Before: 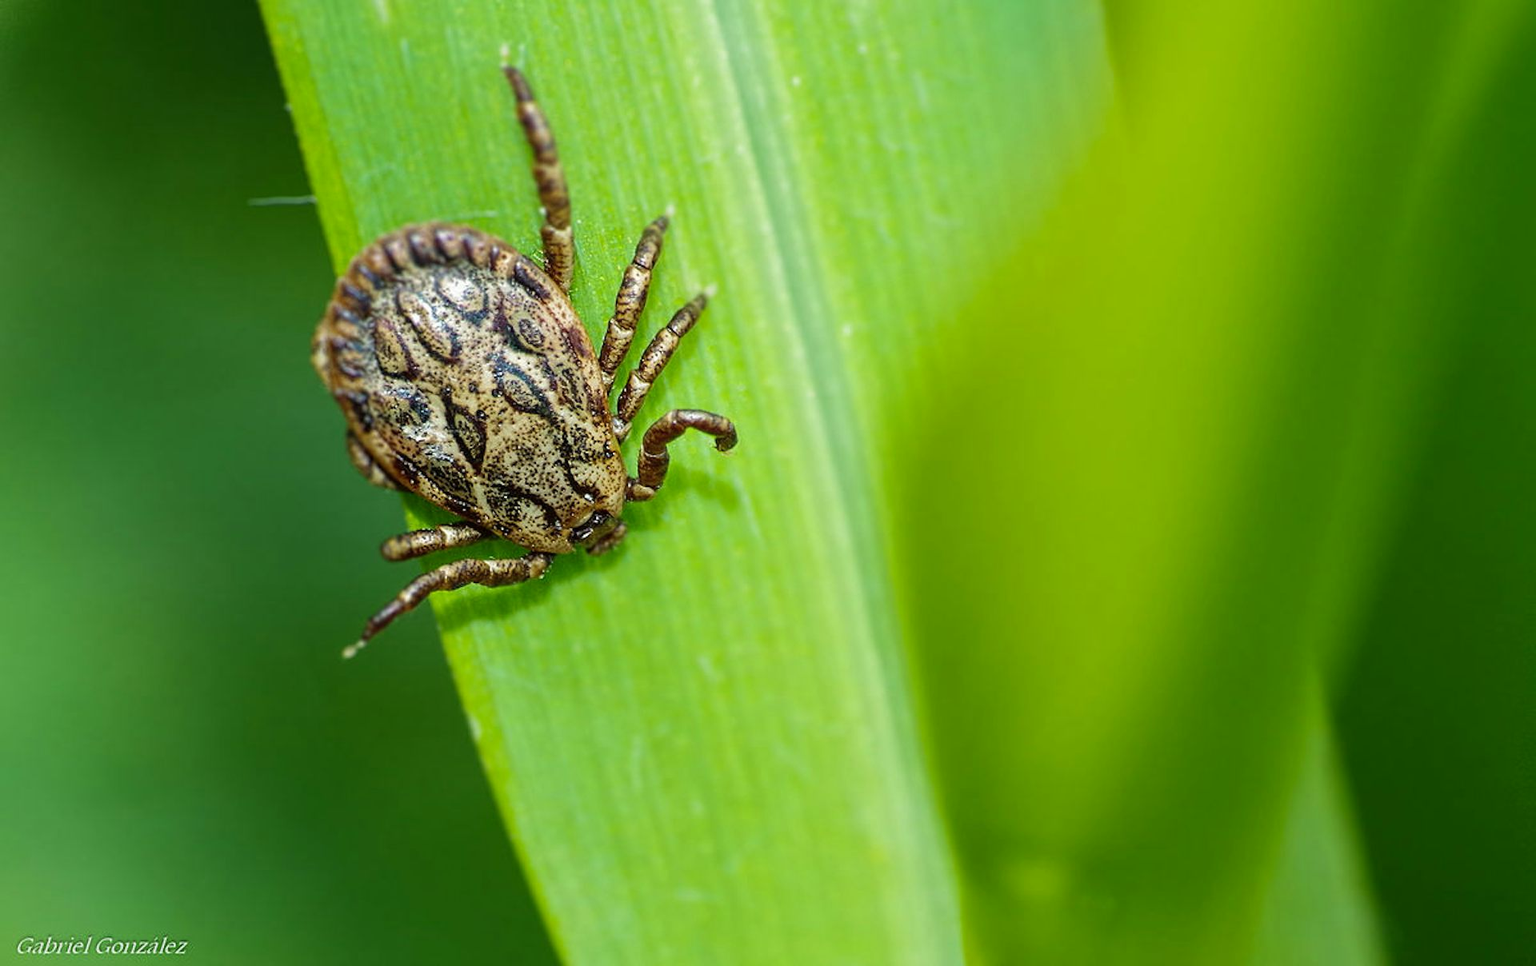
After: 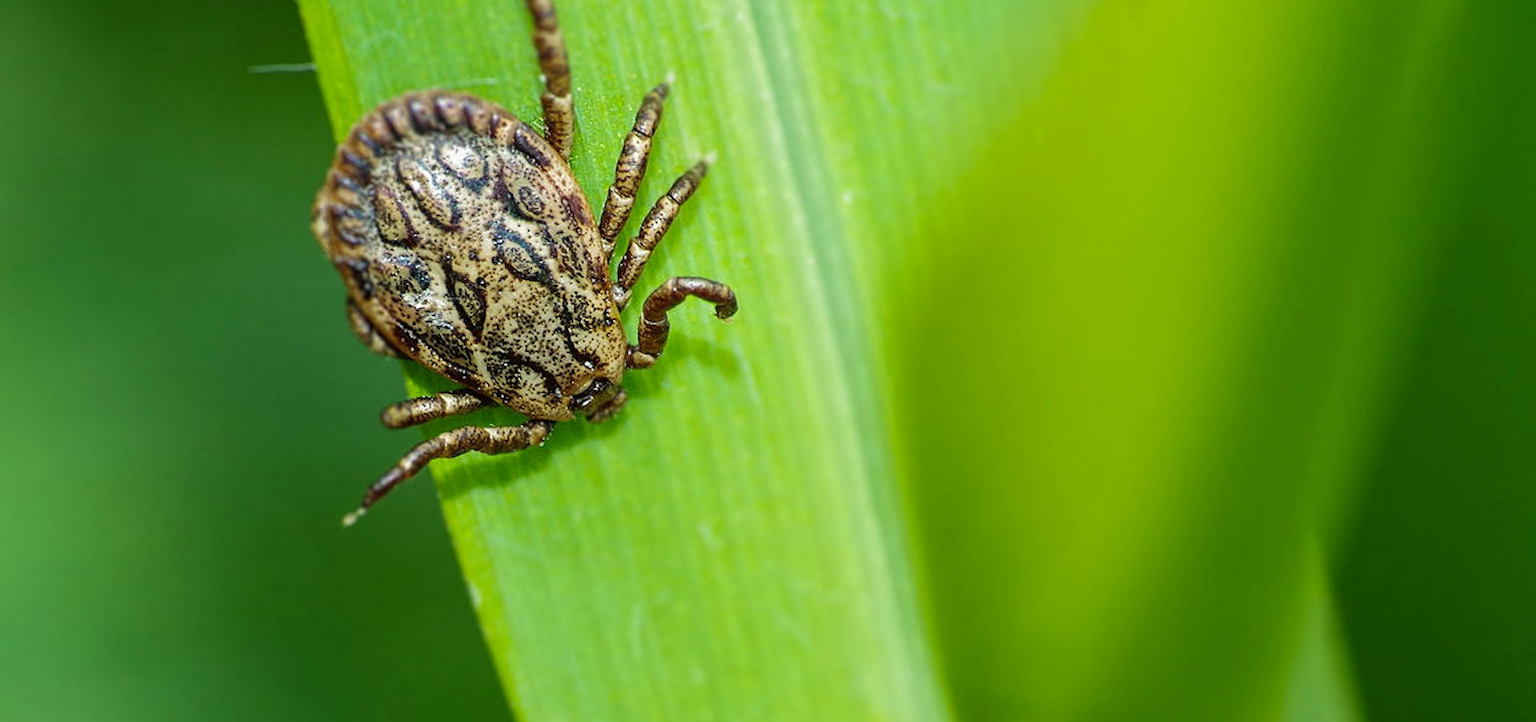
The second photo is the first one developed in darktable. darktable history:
crop: top 13.79%, bottom 11.419%
